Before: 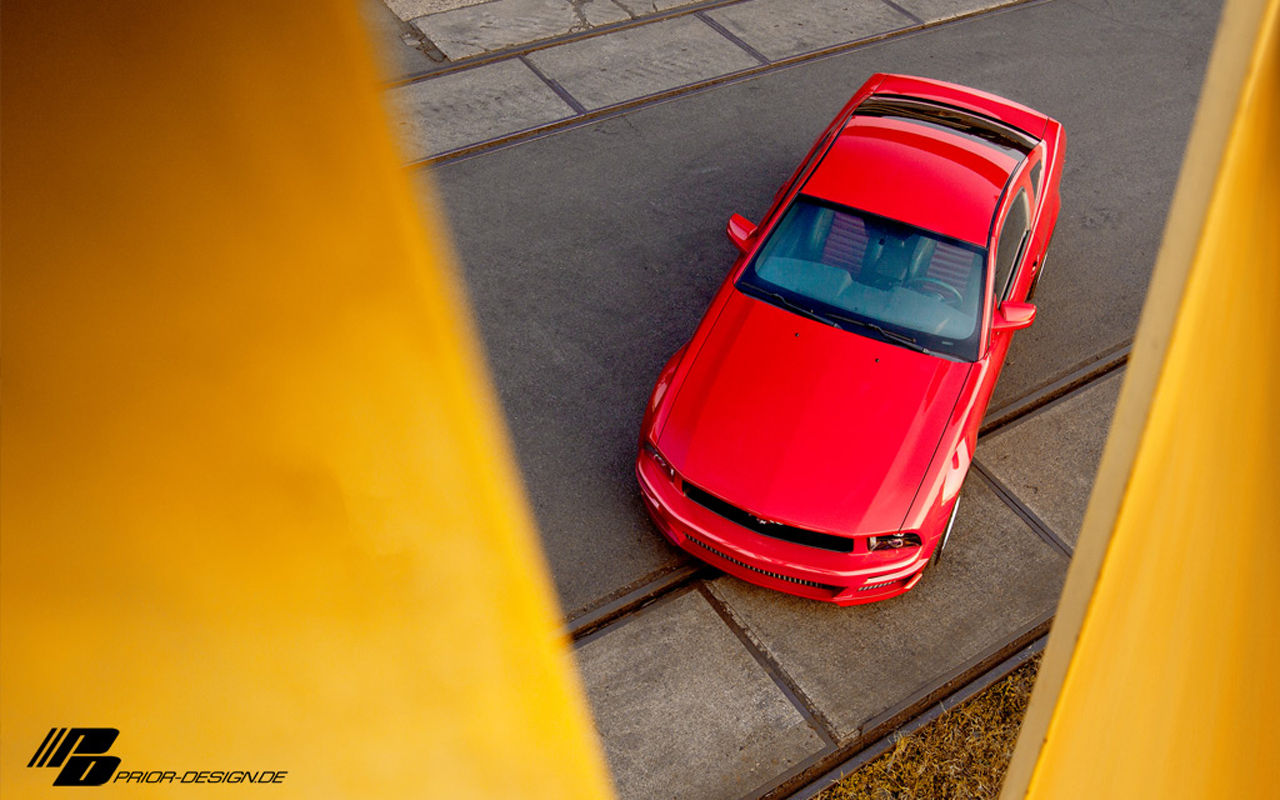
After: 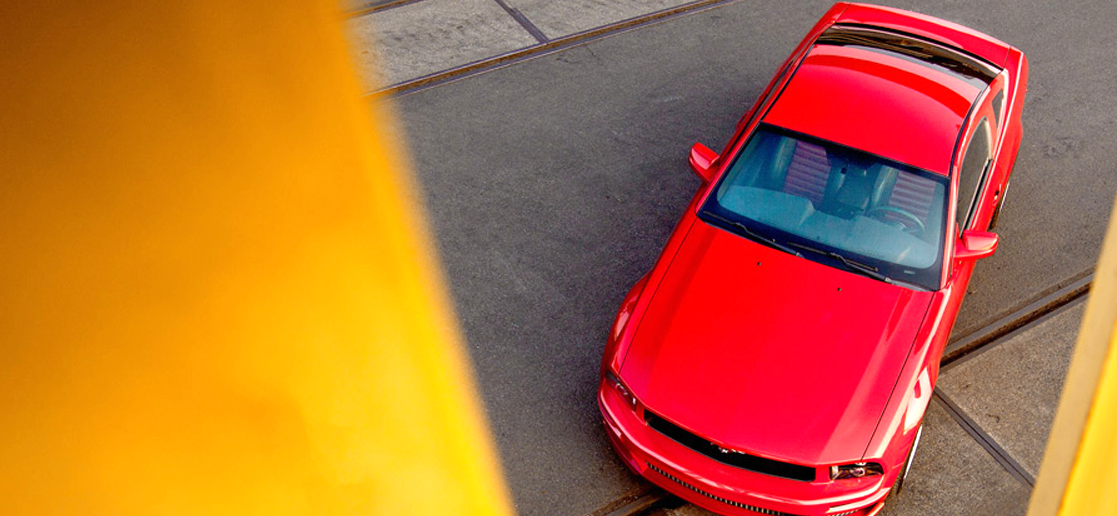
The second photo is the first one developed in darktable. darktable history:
crop: left 3.015%, top 8.969%, right 9.647%, bottom 26.457%
exposure: black level correction 0, exposure 0.5 EV, compensate highlight preservation false
